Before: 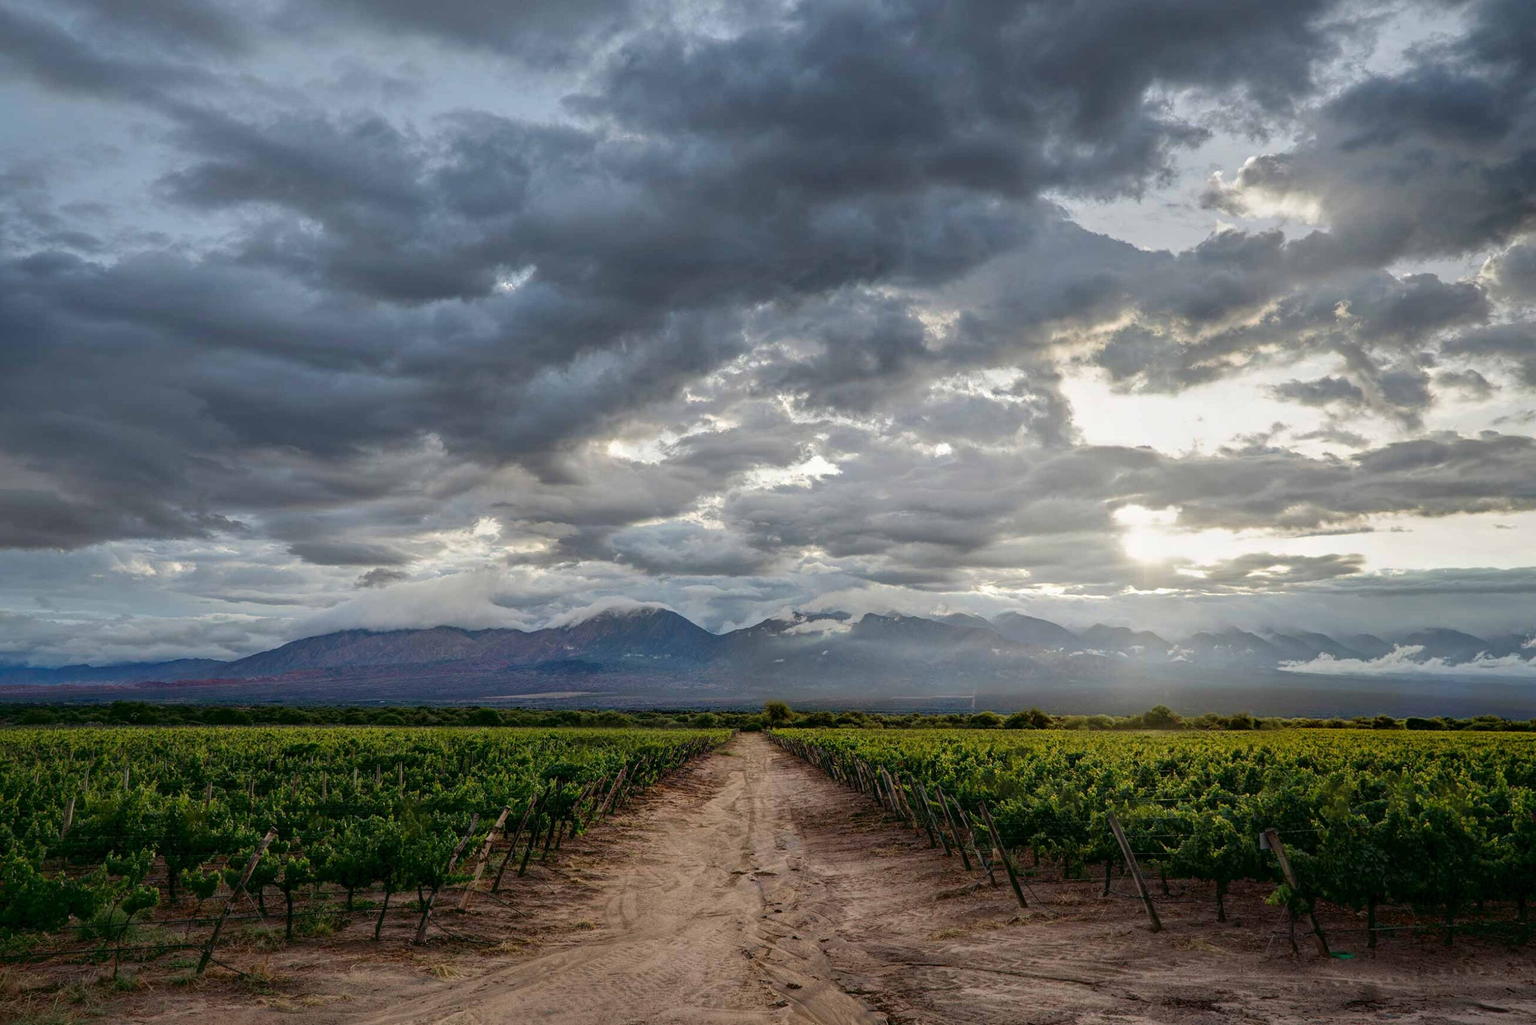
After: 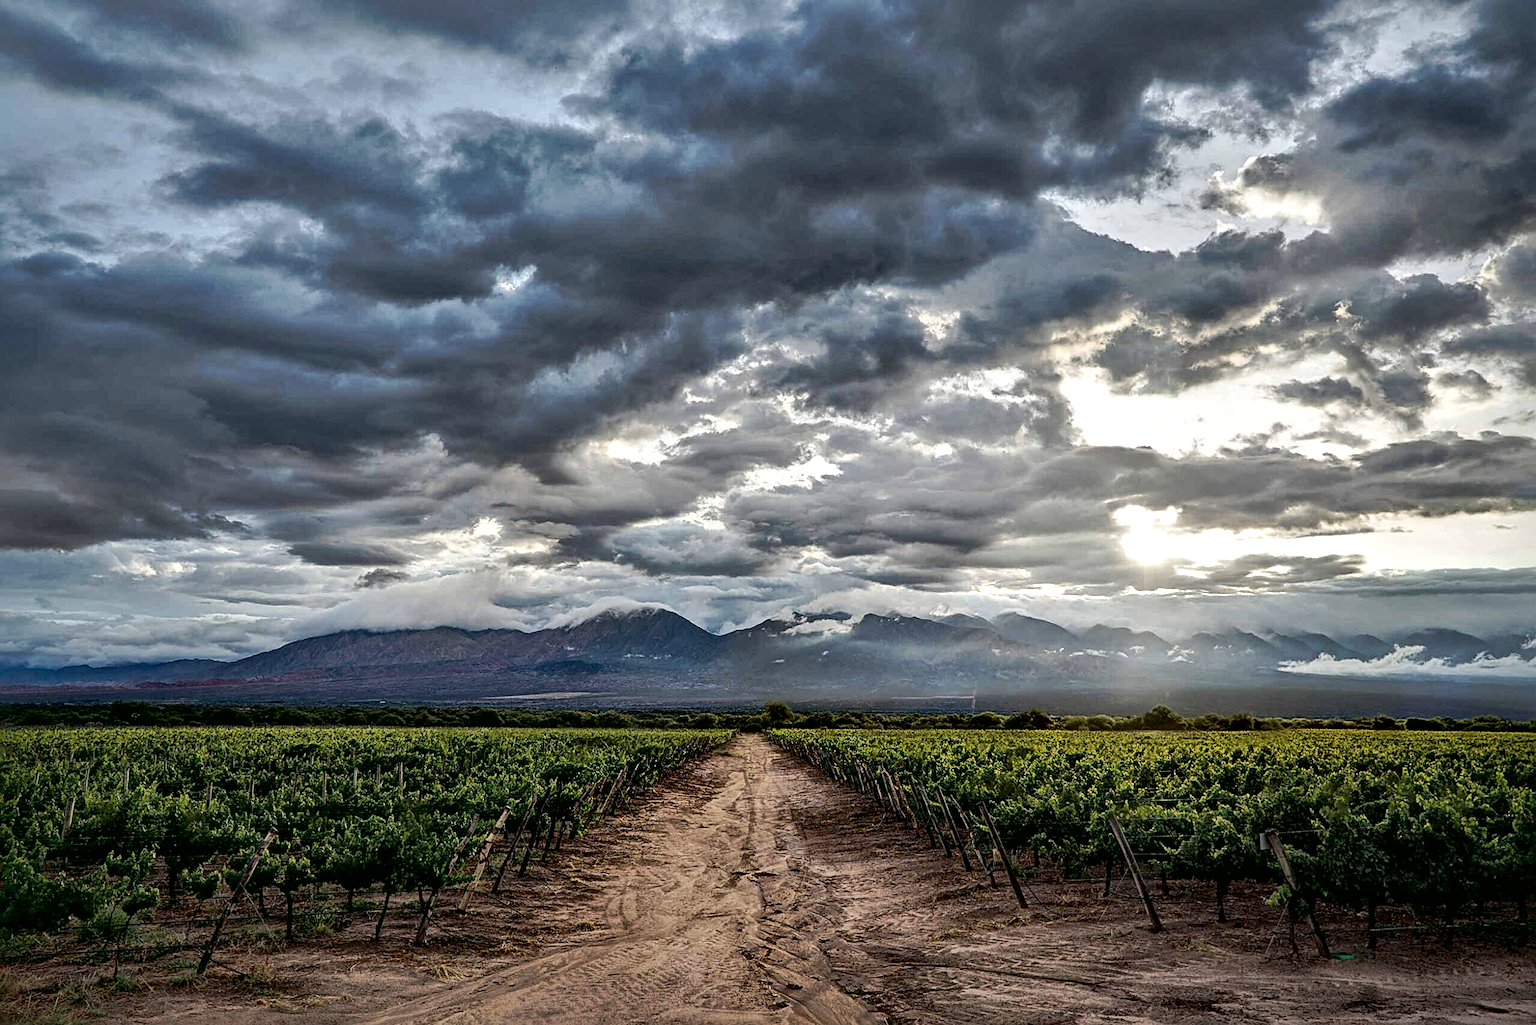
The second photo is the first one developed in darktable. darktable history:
local contrast: mode bilateral grid, contrast 44, coarseness 69, detail 214%, midtone range 0.2
sharpen: on, module defaults
tone curve: curves: ch0 [(0, 0) (0.003, 0.003) (0.011, 0.01) (0.025, 0.023) (0.044, 0.042) (0.069, 0.065) (0.1, 0.094) (0.136, 0.128) (0.177, 0.167) (0.224, 0.211) (0.277, 0.261) (0.335, 0.315) (0.399, 0.375) (0.468, 0.441) (0.543, 0.543) (0.623, 0.623) (0.709, 0.709) (0.801, 0.801) (0.898, 0.898) (1, 1)], preserve colors none
contrast equalizer: y [[0.439, 0.44, 0.442, 0.457, 0.493, 0.498], [0.5 ×6], [0.5 ×6], [0 ×6], [0 ×6]], mix 0.59
